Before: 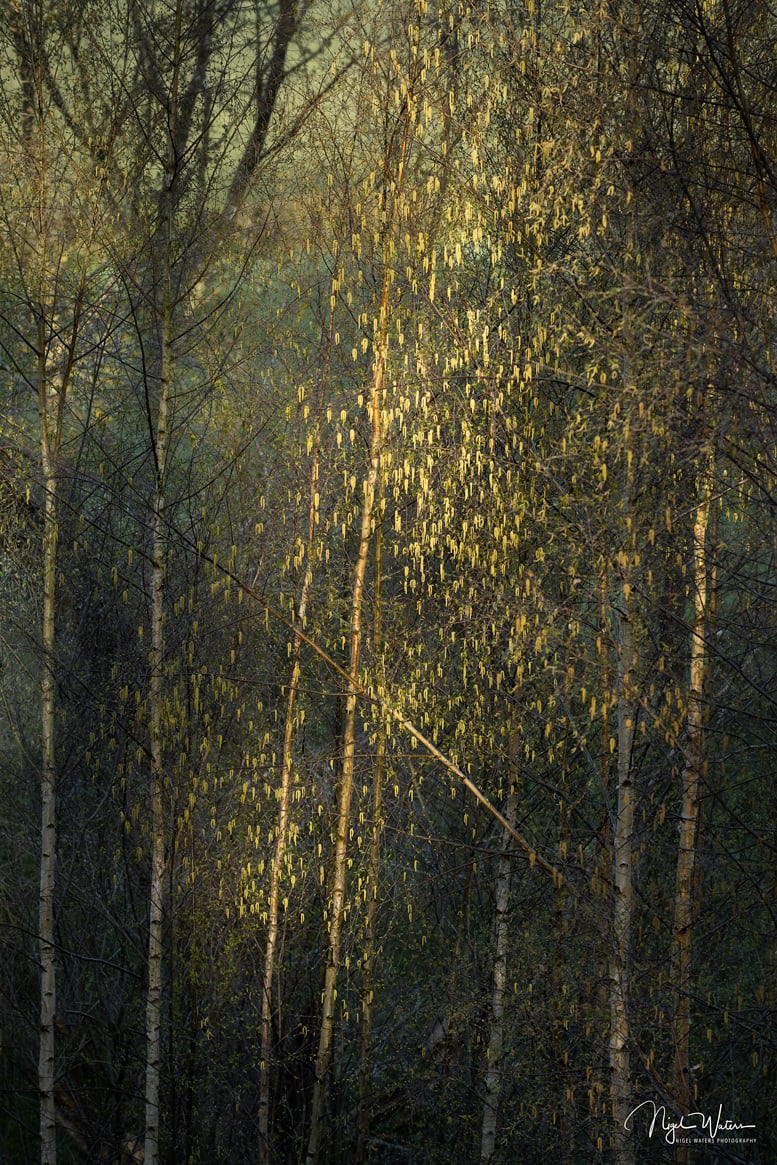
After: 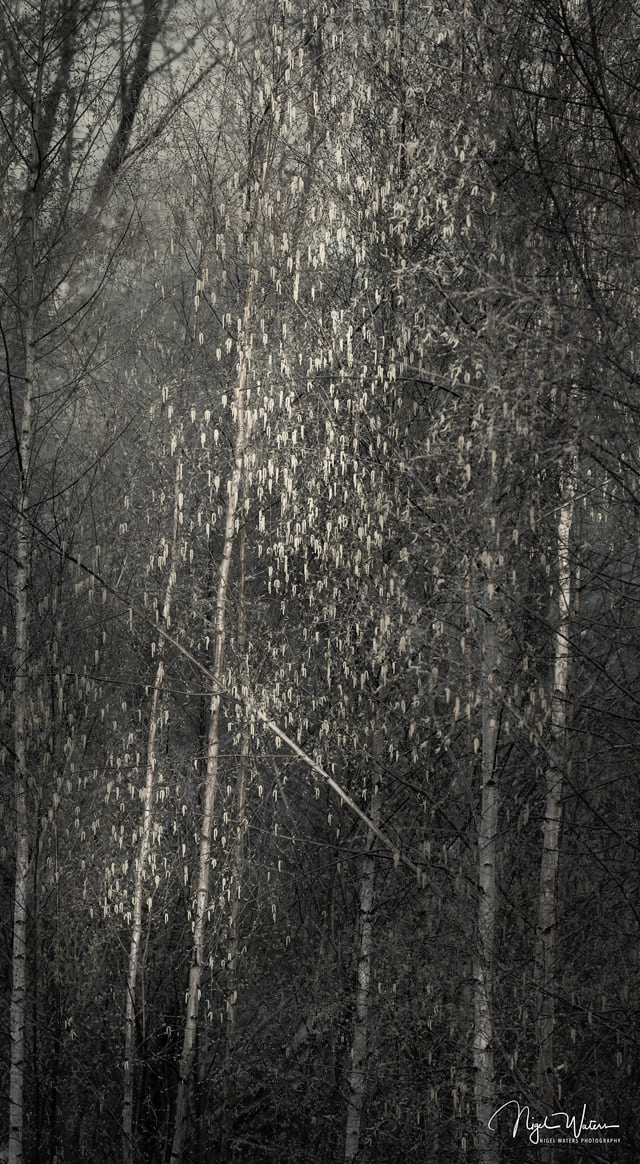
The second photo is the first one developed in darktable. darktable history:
exposure: compensate exposure bias true, compensate highlight preservation false
tone equalizer: -7 EV 0.199 EV, -6 EV 0.147 EV, -5 EV 0.076 EV, -4 EV 0.035 EV, -2 EV -0.034 EV, -1 EV -0.033 EV, +0 EV -0.064 EV, edges refinement/feathering 500, mask exposure compensation -1.57 EV, preserve details no
shadows and highlights: shadows 21.04, highlights -81.28, soften with gaussian
color correction: highlights b* 0.046, saturation 0.2
crop: left 17.536%, bottom 0.021%
tone curve: curves: ch0 [(0, 0) (0.003, 0.003) (0.011, 0.011) (0.025, 0.025) (0.044, 0.044) (0.069, 0.069) (0.1, 0.099) (0.136, 0.135) (0.177, 0.176) (0.224, 0.223) (0.277, 0.275) (0.335, 0.333) (0.399, 0.396) (0.468, 0.465) (0.543, 0.546) (0.623, 0.625) (0.709, 0.711) (0.801, 0.802) (0.898, 0.898) (1, 1)], color space Lab, independent channels, preserve colors none
